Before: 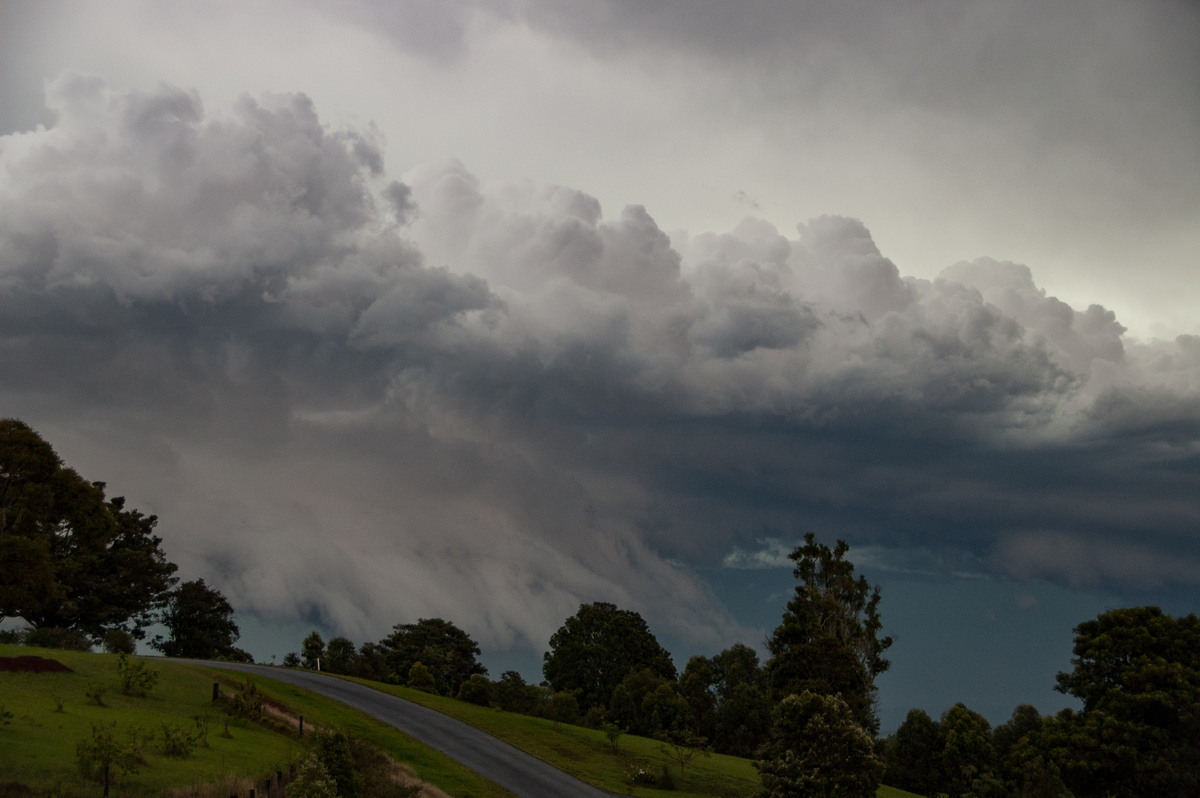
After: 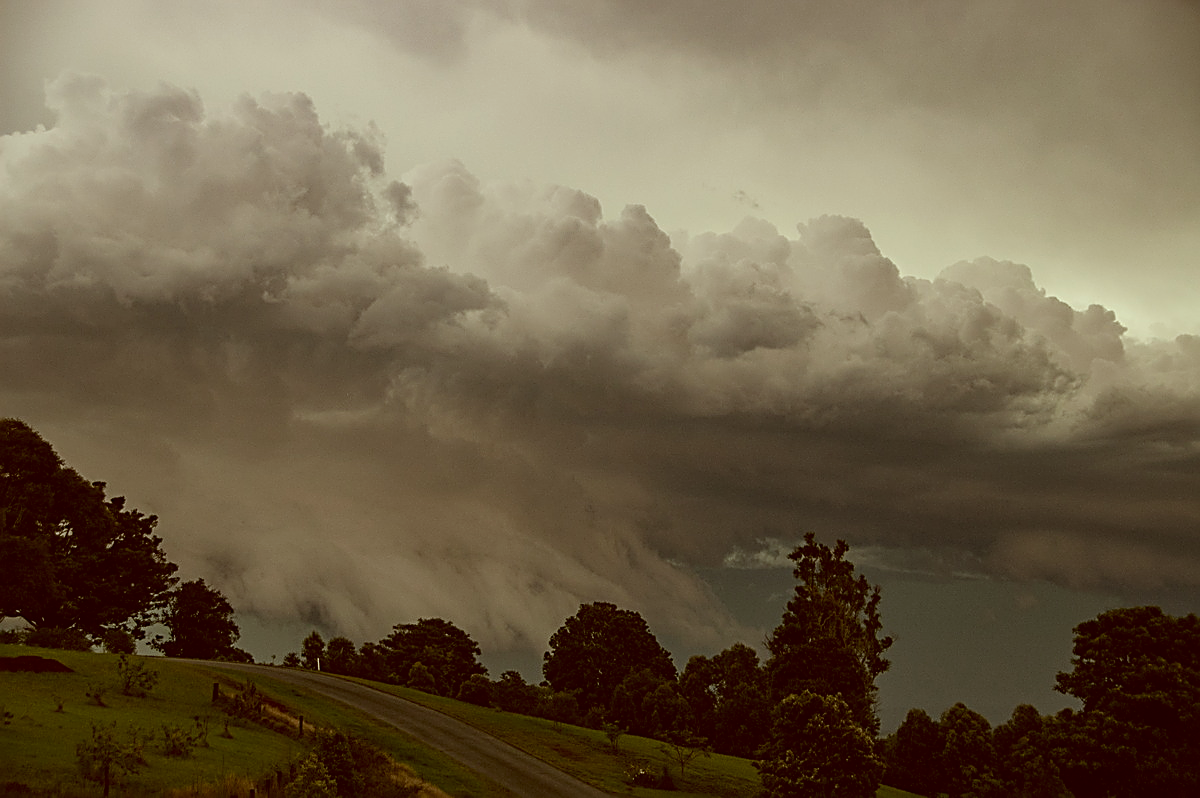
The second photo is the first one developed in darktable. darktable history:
color correction: highlights a* -5.3, highlights b* 9.8, shadows a* 9.8, shadows b* 24.26
white balance: red 0.988, blue 1.017
sharpen: amount 1
